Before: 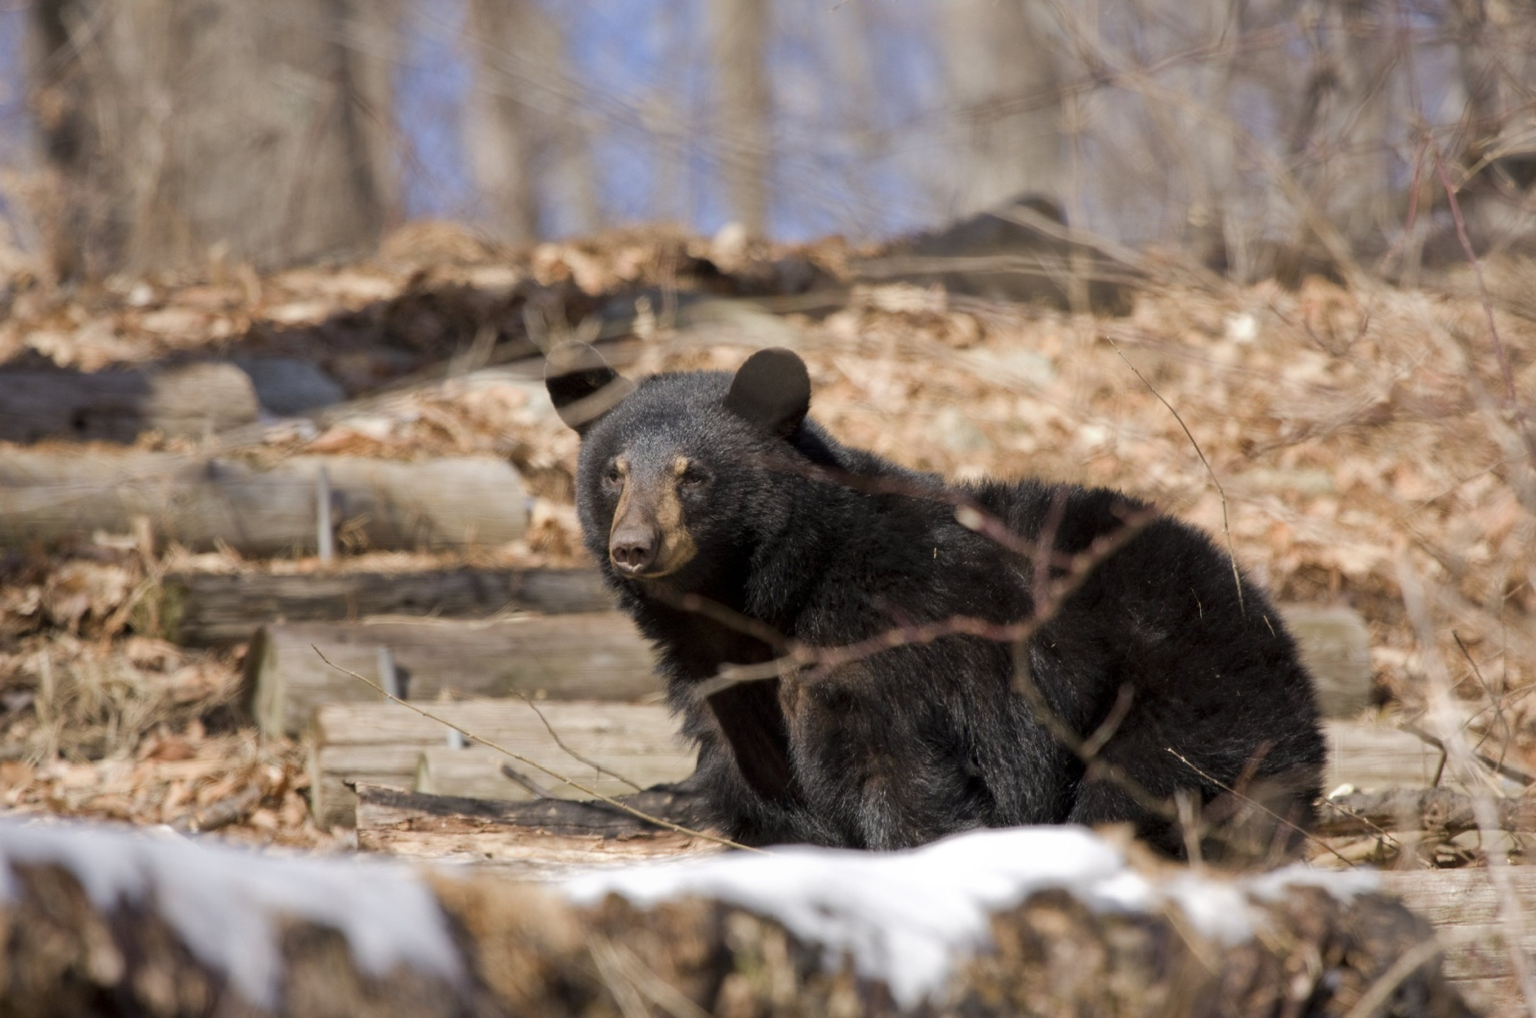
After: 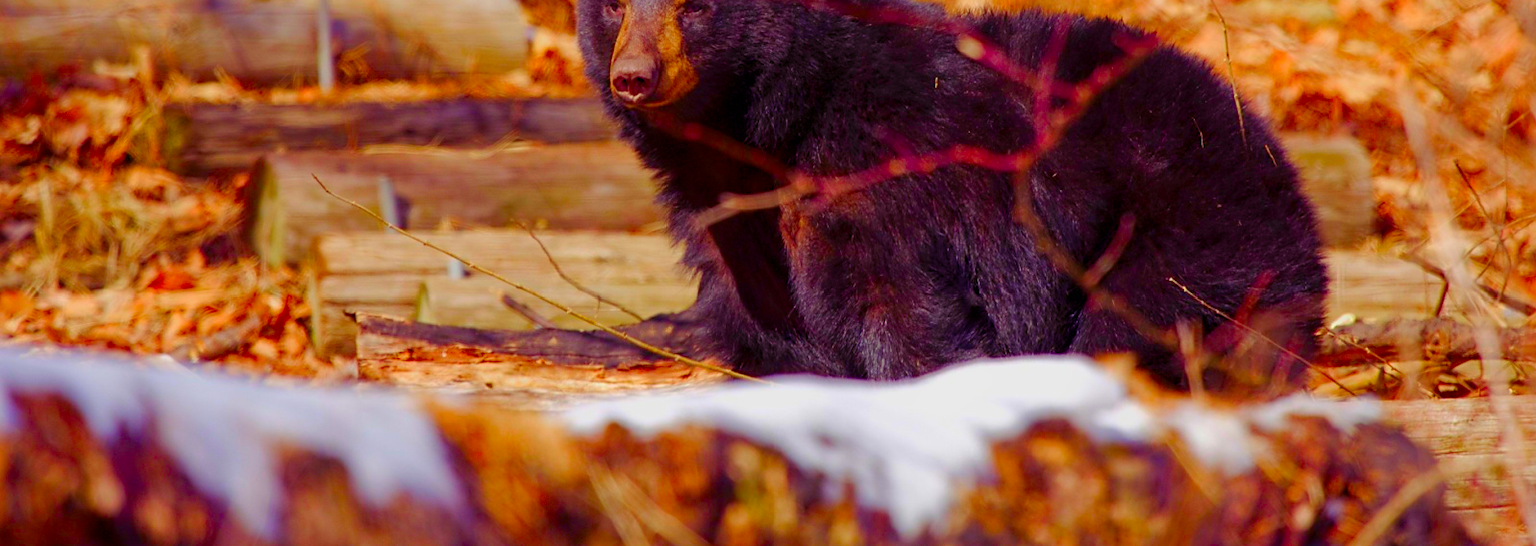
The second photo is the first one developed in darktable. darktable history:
crop and rotate: top 46.294%, right 0.095%
exposure: exposure -0.277 EV, compensate highlight preservation false
sharpen: radius 1.899, amount 0.394, threshold 1.281
color correction: highlights b* -0.019, saturation 2.99
color balance rgb: shadows lift › luminance 0.253%, shadows lift › chroma 6.708%, shadows lift › hue 300.79°, power › hue 329.64°, perceptual saturation grading › global saturation 20%, perceptual saturation grading › highlights -25.412%, perceptual saturation grading › shadows 24.612%
